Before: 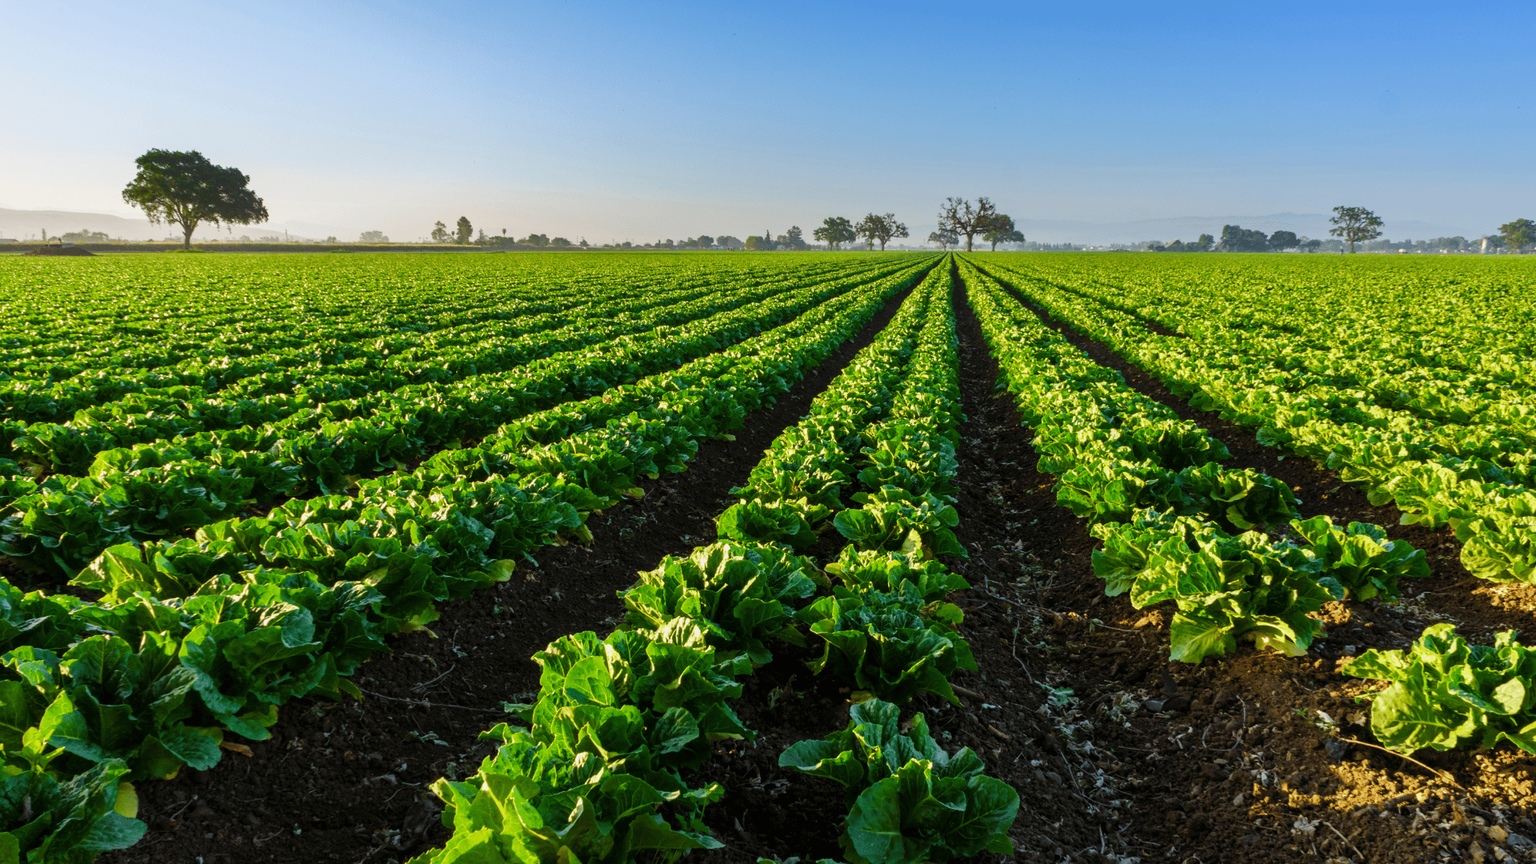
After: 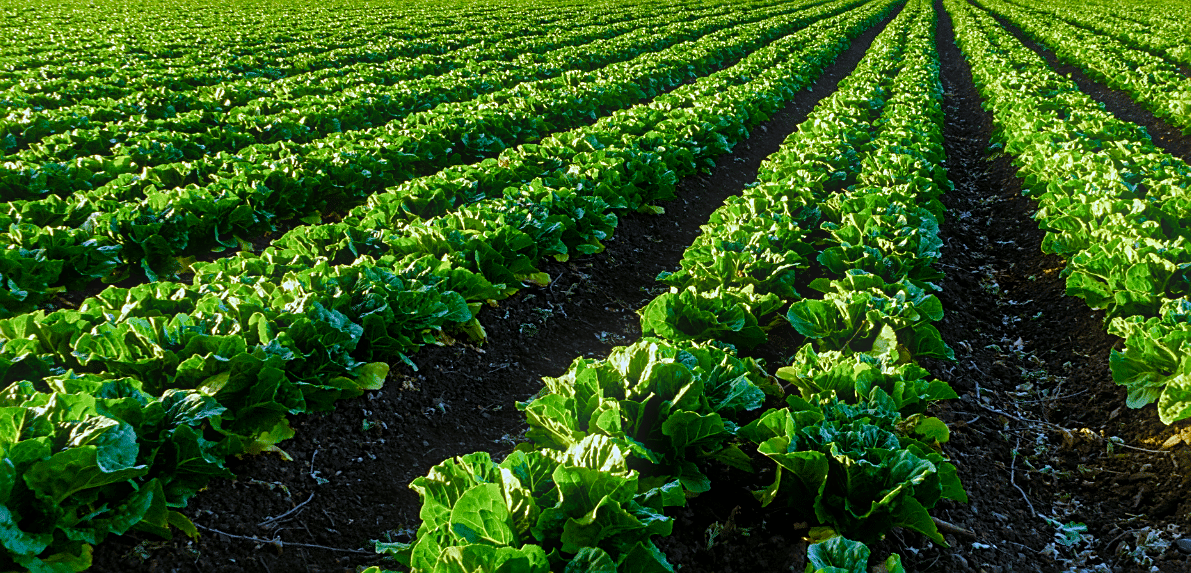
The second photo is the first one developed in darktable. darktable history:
white balance: red 0.871, blue 1.249
color balance rgb: perceptual saturation grading › global saturation 20%, perceptual saturation grading › highlights -50%, perceptual saturation grading › shadows 30%, perceptual brilliance grading › global brilliance 10%, perceptual brilliance grading › shadows 15%
crop: left 13.312%, top 31.28%, right 24.627%, bottom 15.582%
local contrast: mode bilateral grid, contrast 20, coarseness 50, detail 132%, midtone range 0.2
sharpen: on, module defaults
bloom: size 5%, threshold 95%, strength 15%
exposure: exposure -0.492 EV, compensate highlight preservation false
